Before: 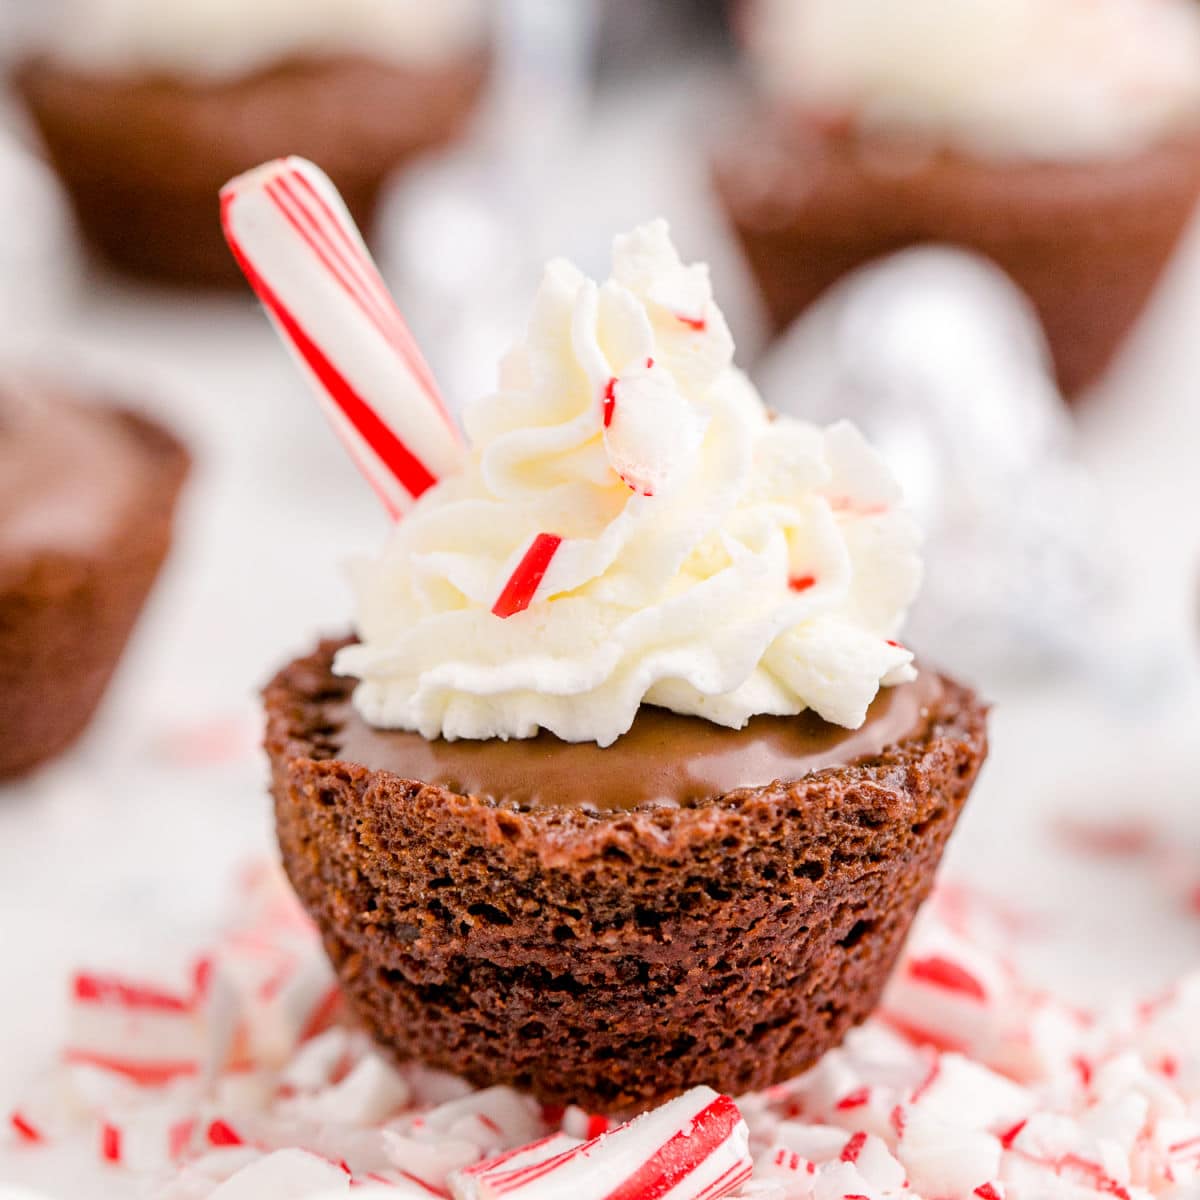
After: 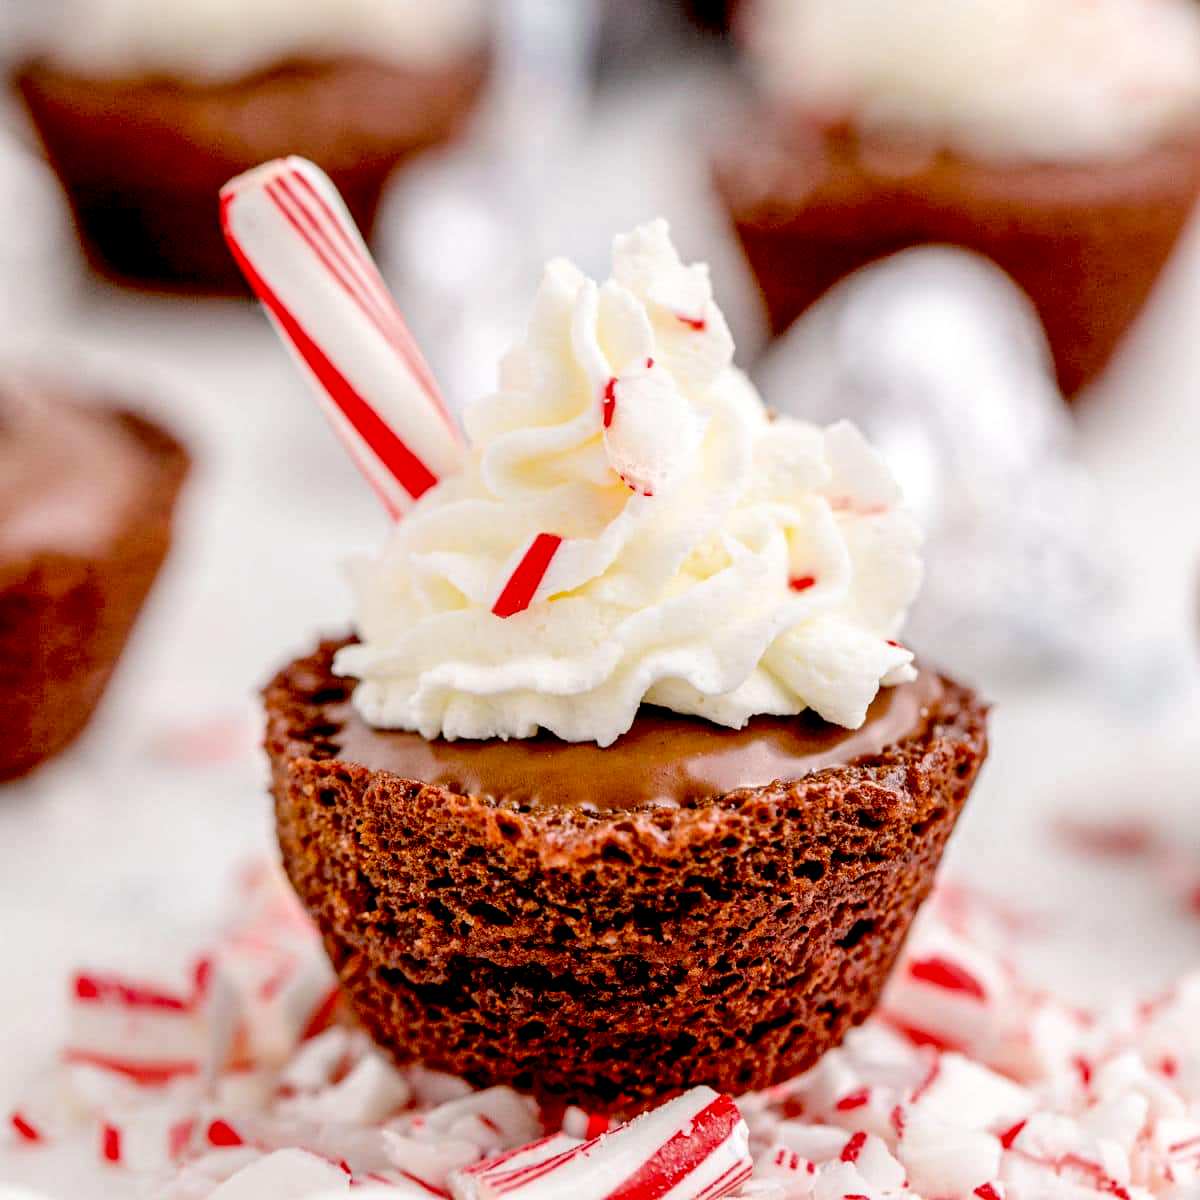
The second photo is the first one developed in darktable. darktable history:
local contrast: detail 130%
exposure: black level correction 0.047, exposure 0.013 EV, compensate highlight preservation false
